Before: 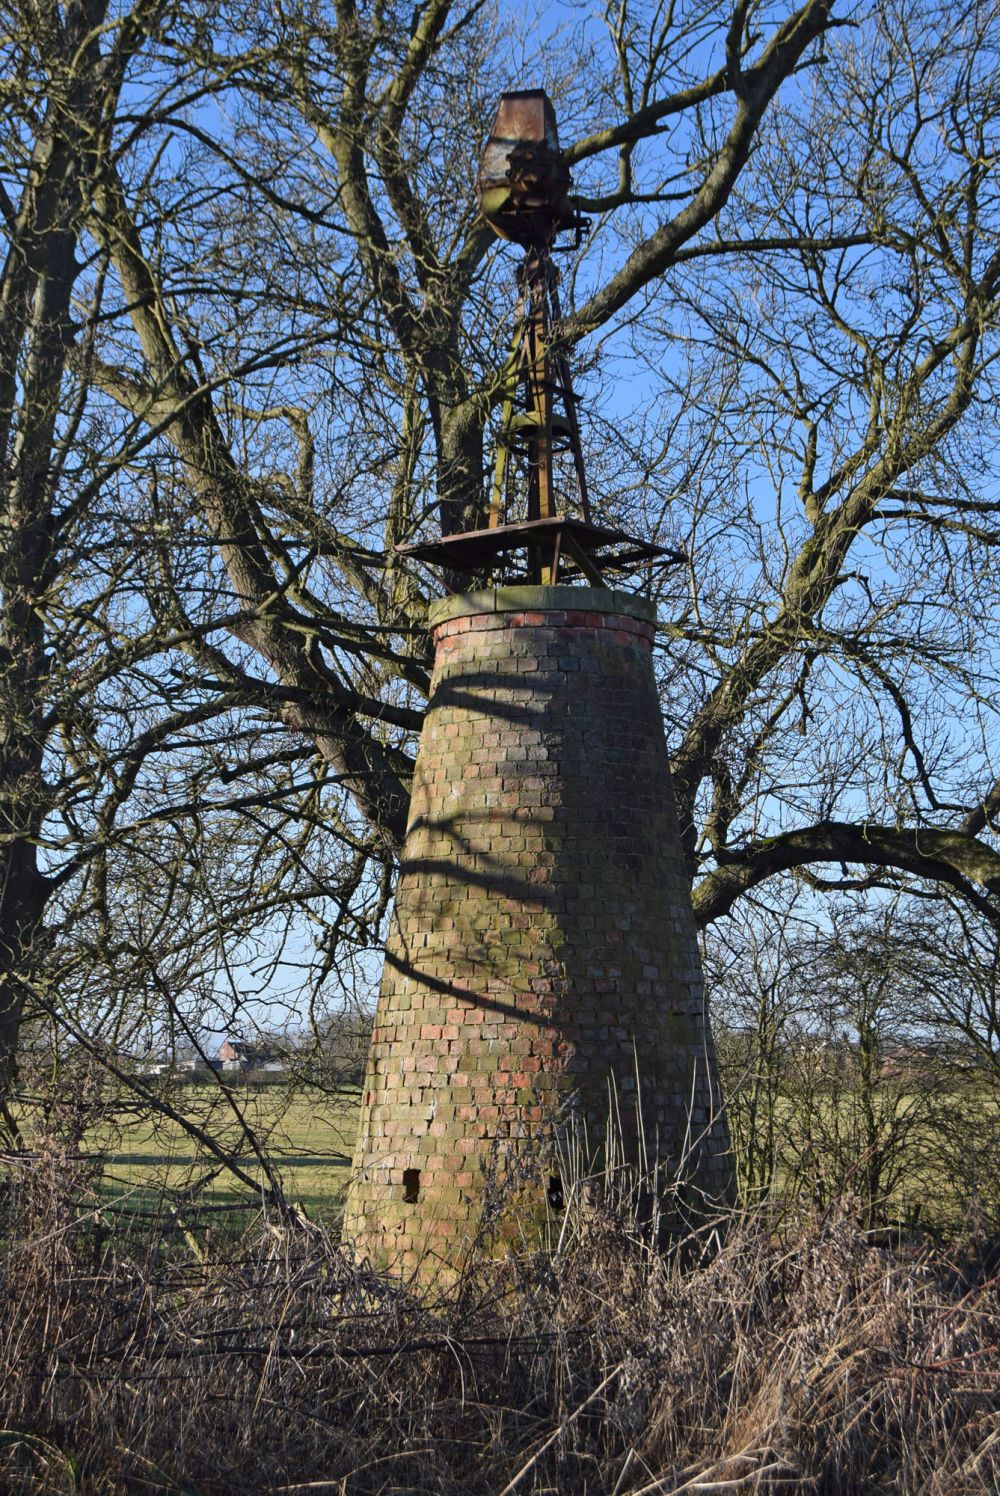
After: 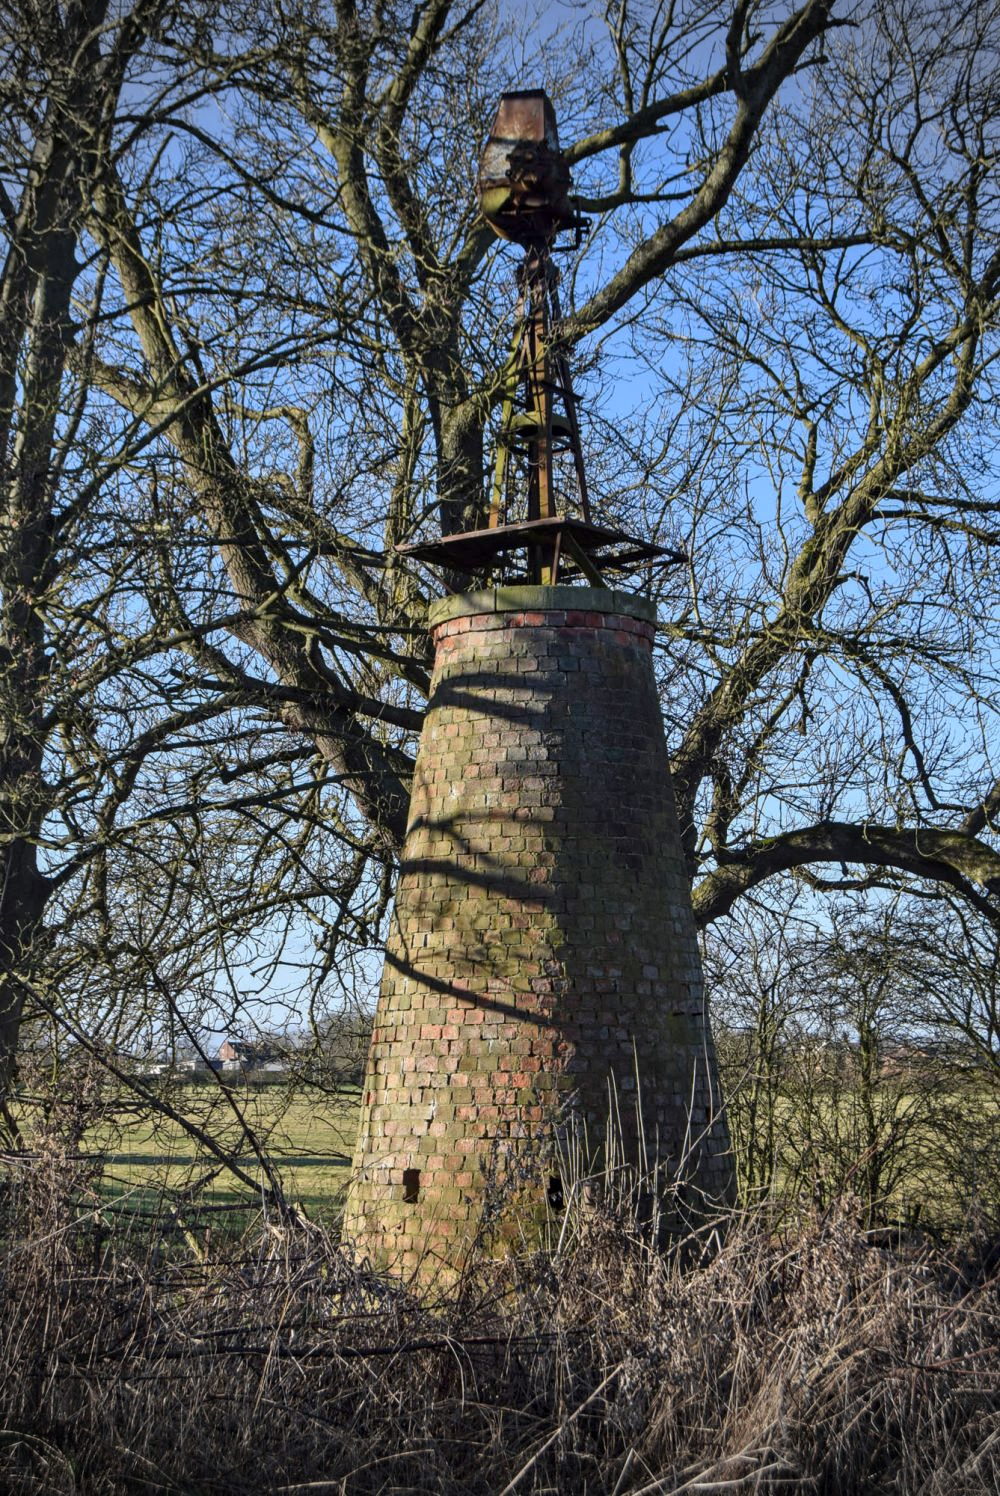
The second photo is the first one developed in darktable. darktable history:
vignetting: fall-off radius 31.48%, brightness -0.472
local contrast: on, module defaults
